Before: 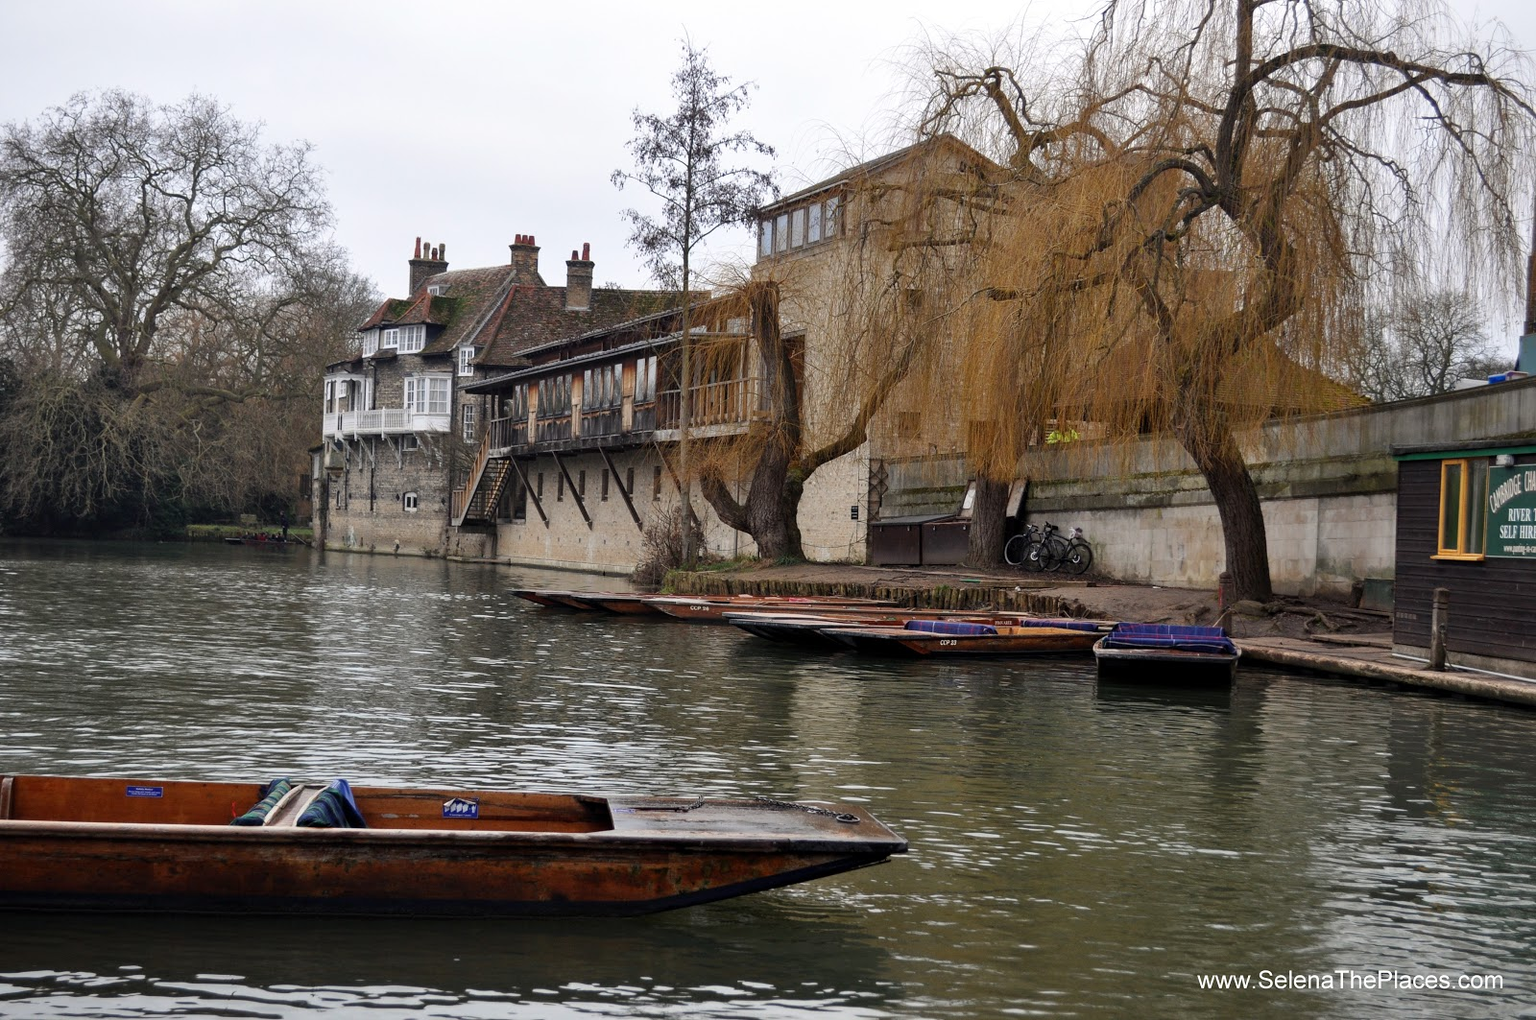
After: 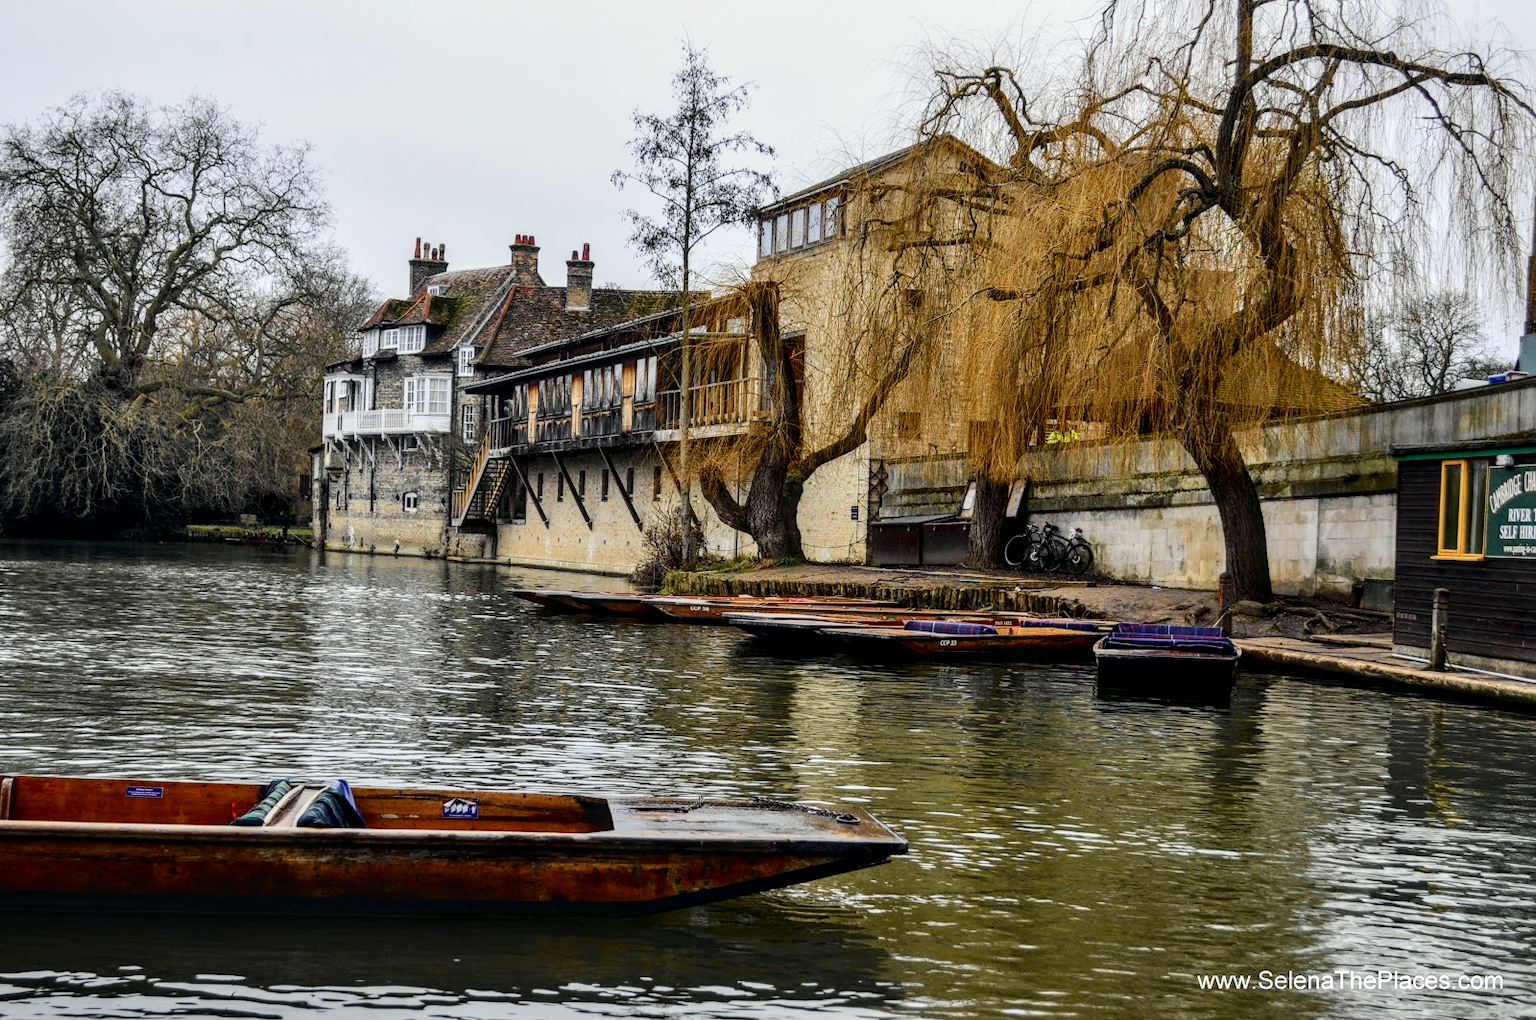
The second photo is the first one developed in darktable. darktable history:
local contrast: highlights 20%, detail 150%
tone curve: curves: ch0 [(0, 0.03) (0.113, 0.087) (0.207, 0.184) (0.515, 0.612) (0.712, 0.793) (1, 0.946)]; ch1 [(0, 0) (0.172, 0.123) (0.317, 0.279) (0.414, 0.382) (0.476, 0.479) (0.505, 0.498) (0.534, 0.534) (0.621, 0.65) (0.709, 0.764) (1, 1)]; ch2 [(0, 0) (0.411, 0.424) (0.505, 0.505) (0.521, 0.524) (0.537, 0.57) (0.65, 0.699) (1, 1)], color space Lab, independent channels, preserve colors none
